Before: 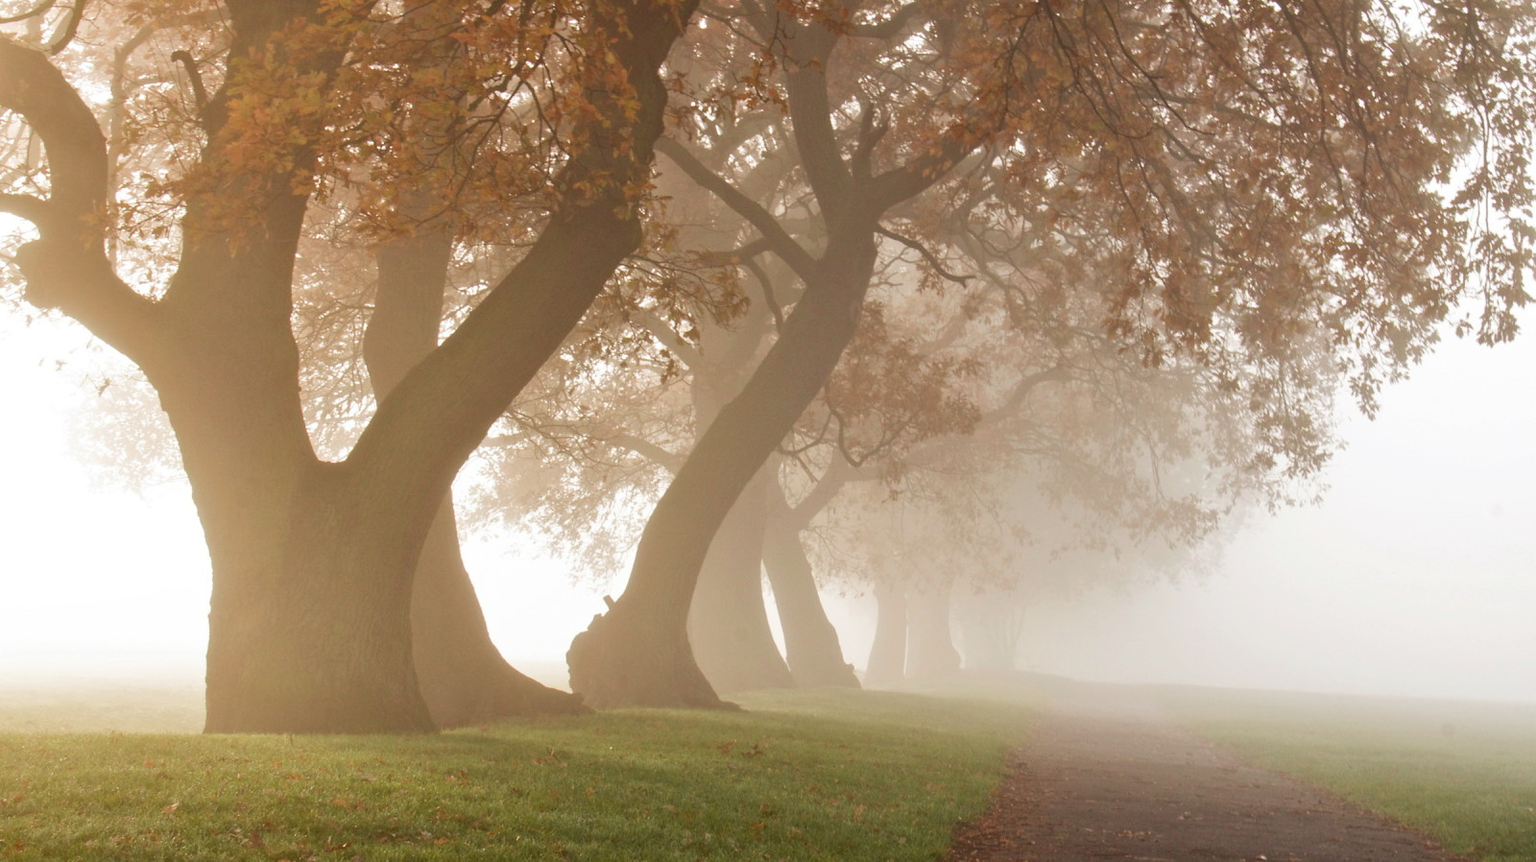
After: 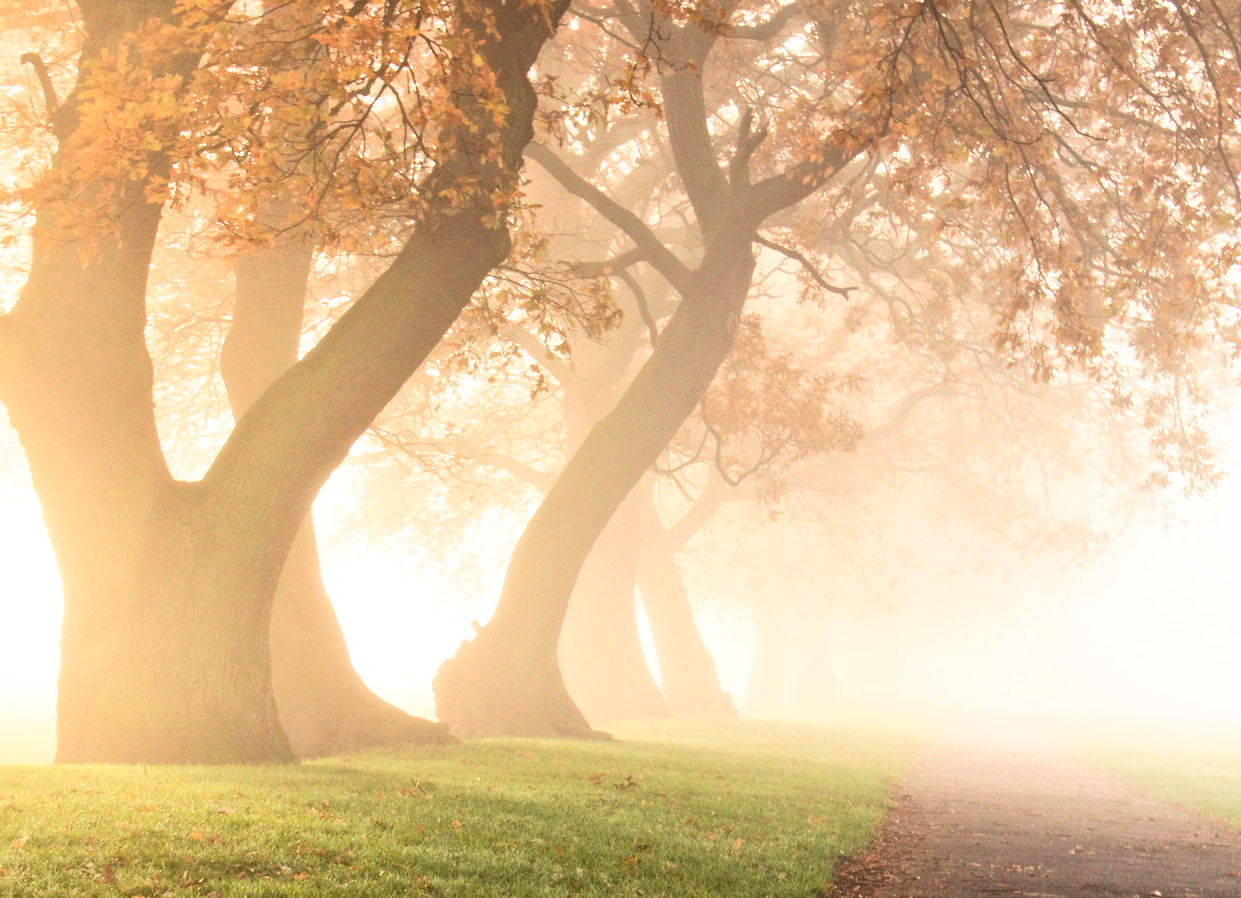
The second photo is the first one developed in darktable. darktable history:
crop: left 9.902%, right 12.527%
base curve: curves: ch0 [(0, 0) (0.007, 0.004) (0.027, 0.03) (0.046, 0.07) (0.207, 0.54) (0.442, 0.872) (0.673, 0.972) (1, 1)]
